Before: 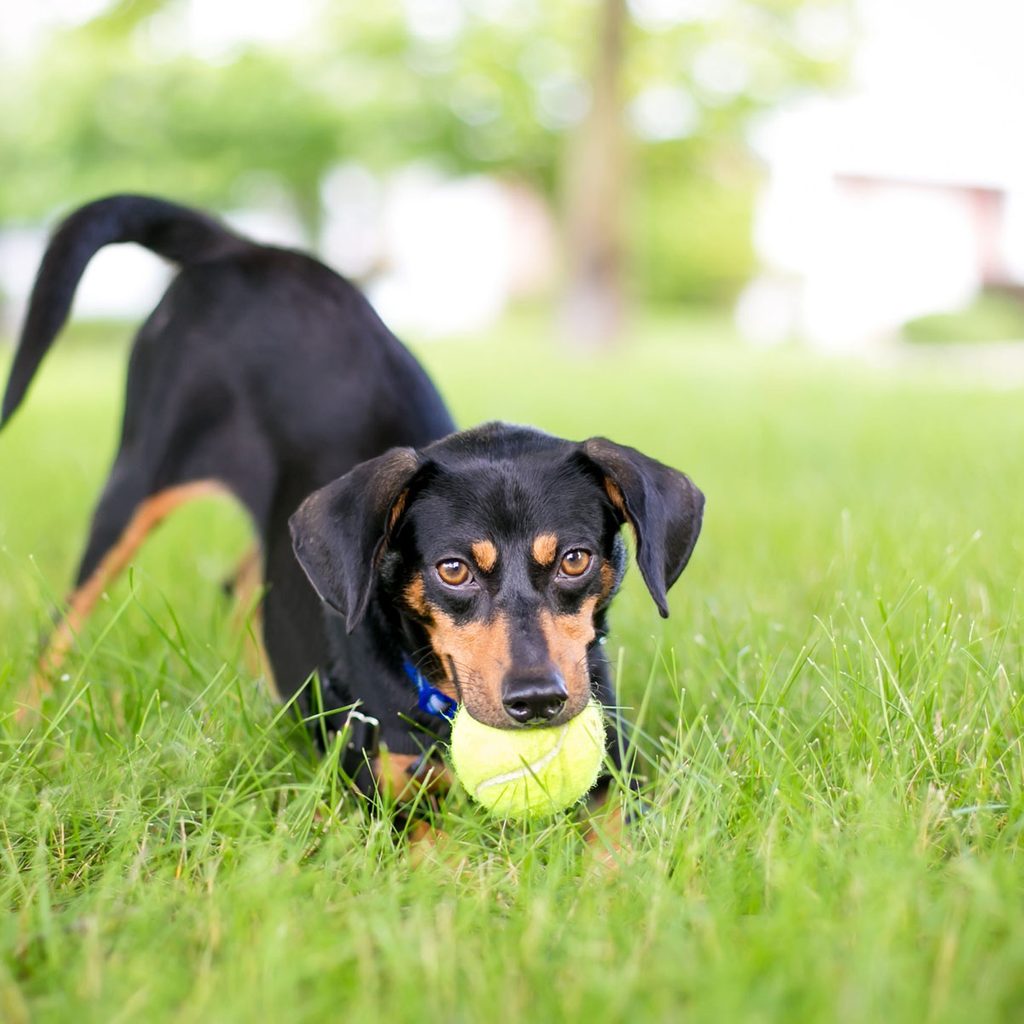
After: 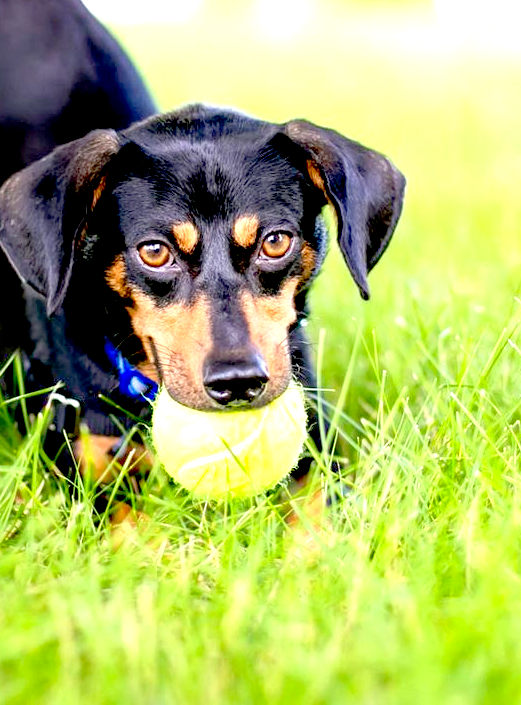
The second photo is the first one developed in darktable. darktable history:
exposure: black level correction 0.035, exposure 0.9 EV, compensate highlight preservation false
crop and rotate: left 29.237%, top 31.152%, right 19.807%
local contrast: detail 110%
